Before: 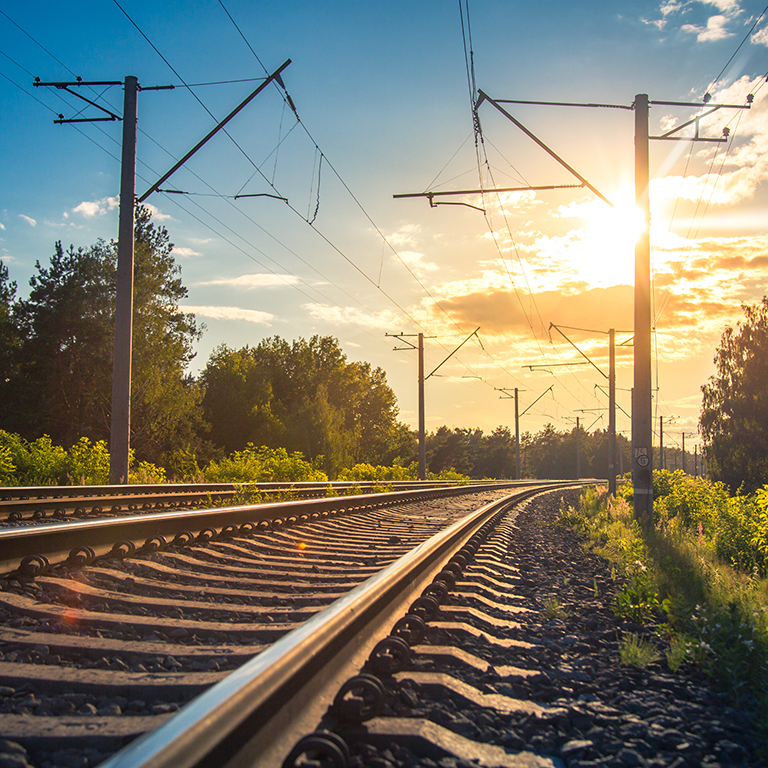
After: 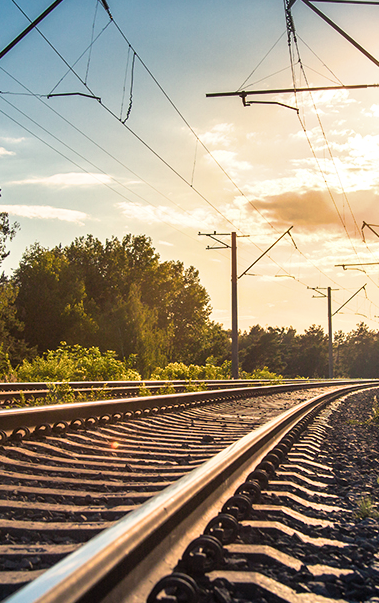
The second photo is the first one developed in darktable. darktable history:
crop and rotate: angle 0.02°, left 24.353%, top 13.219%, right 26.156%, bottom 8.224%
shadows and highlights: highlights color adjustment 0%, low approximation 0.01, soften with gaussian
filmic rgb: white relative exposure 2.45 EV, hardness 6.33
